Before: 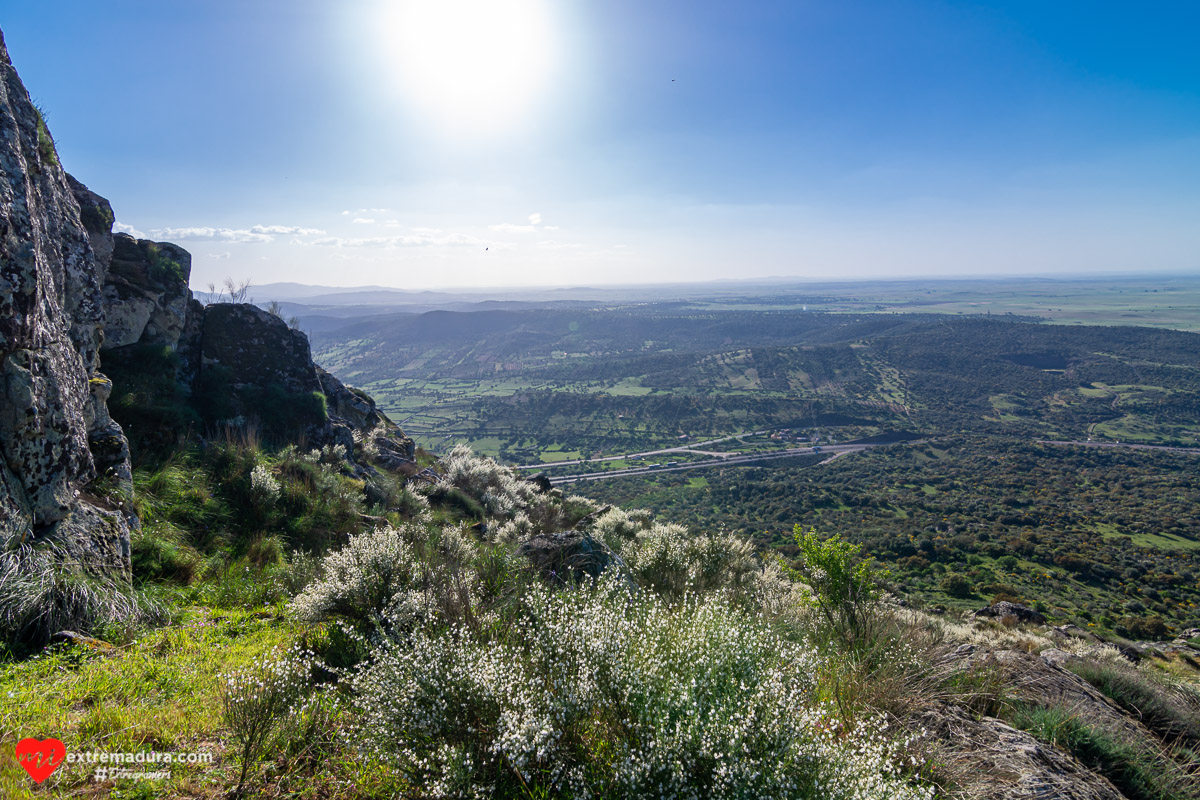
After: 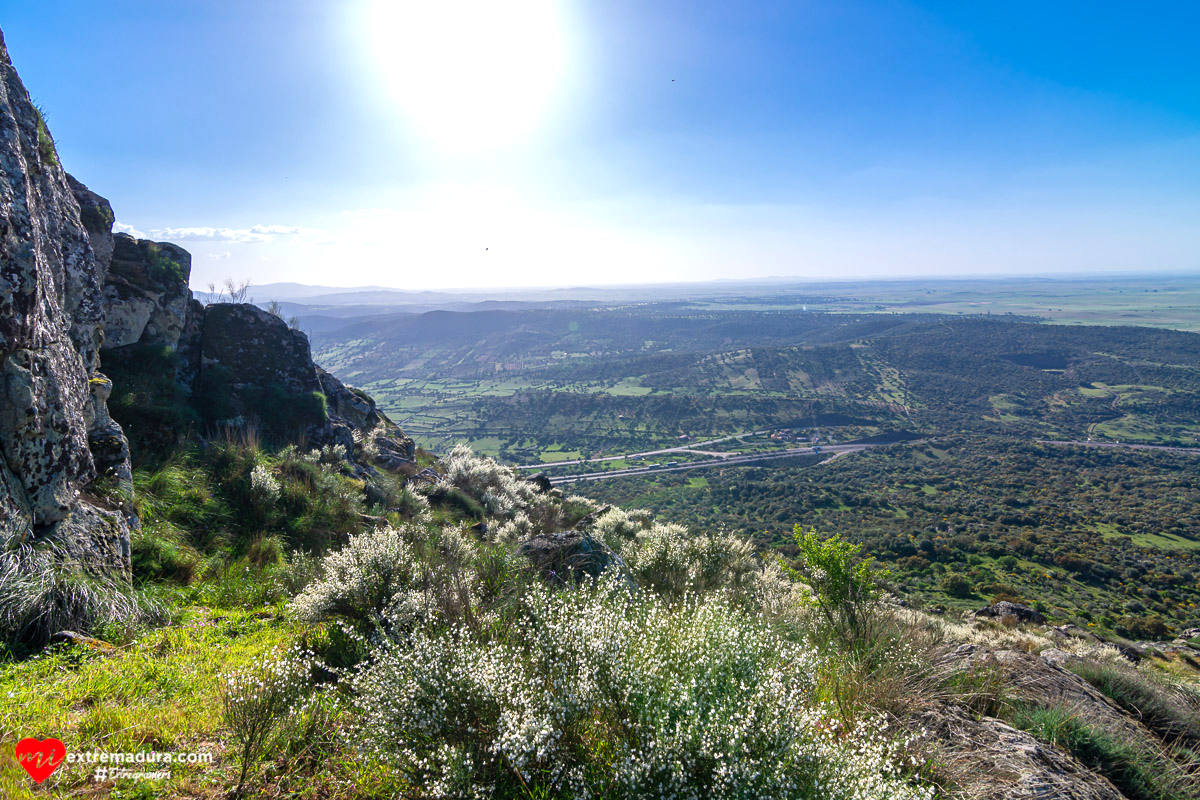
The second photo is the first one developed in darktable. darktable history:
tone equalizer: on, module defaults
shadows and highlights: radius 121.13, shadows 21.4, white point adjustment -9.72, highlights -14.39, soften with gaussian
exposure: black level correction 0, exposure 0.7 EV, compensate exposure bias true, compensate highlight preservation false
